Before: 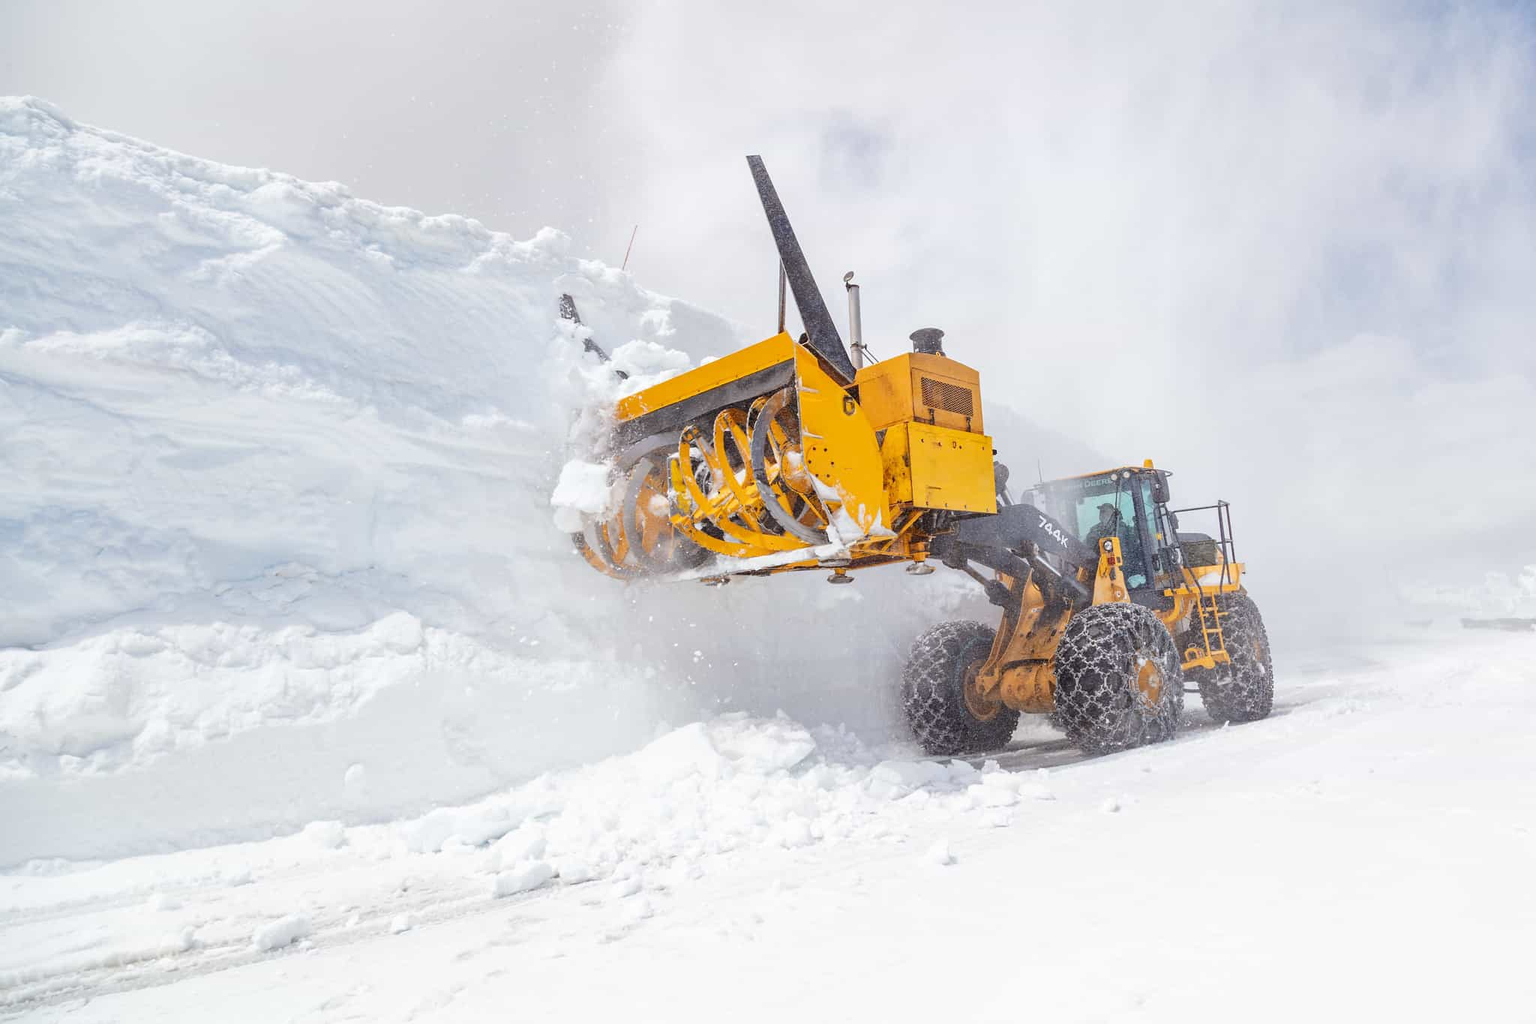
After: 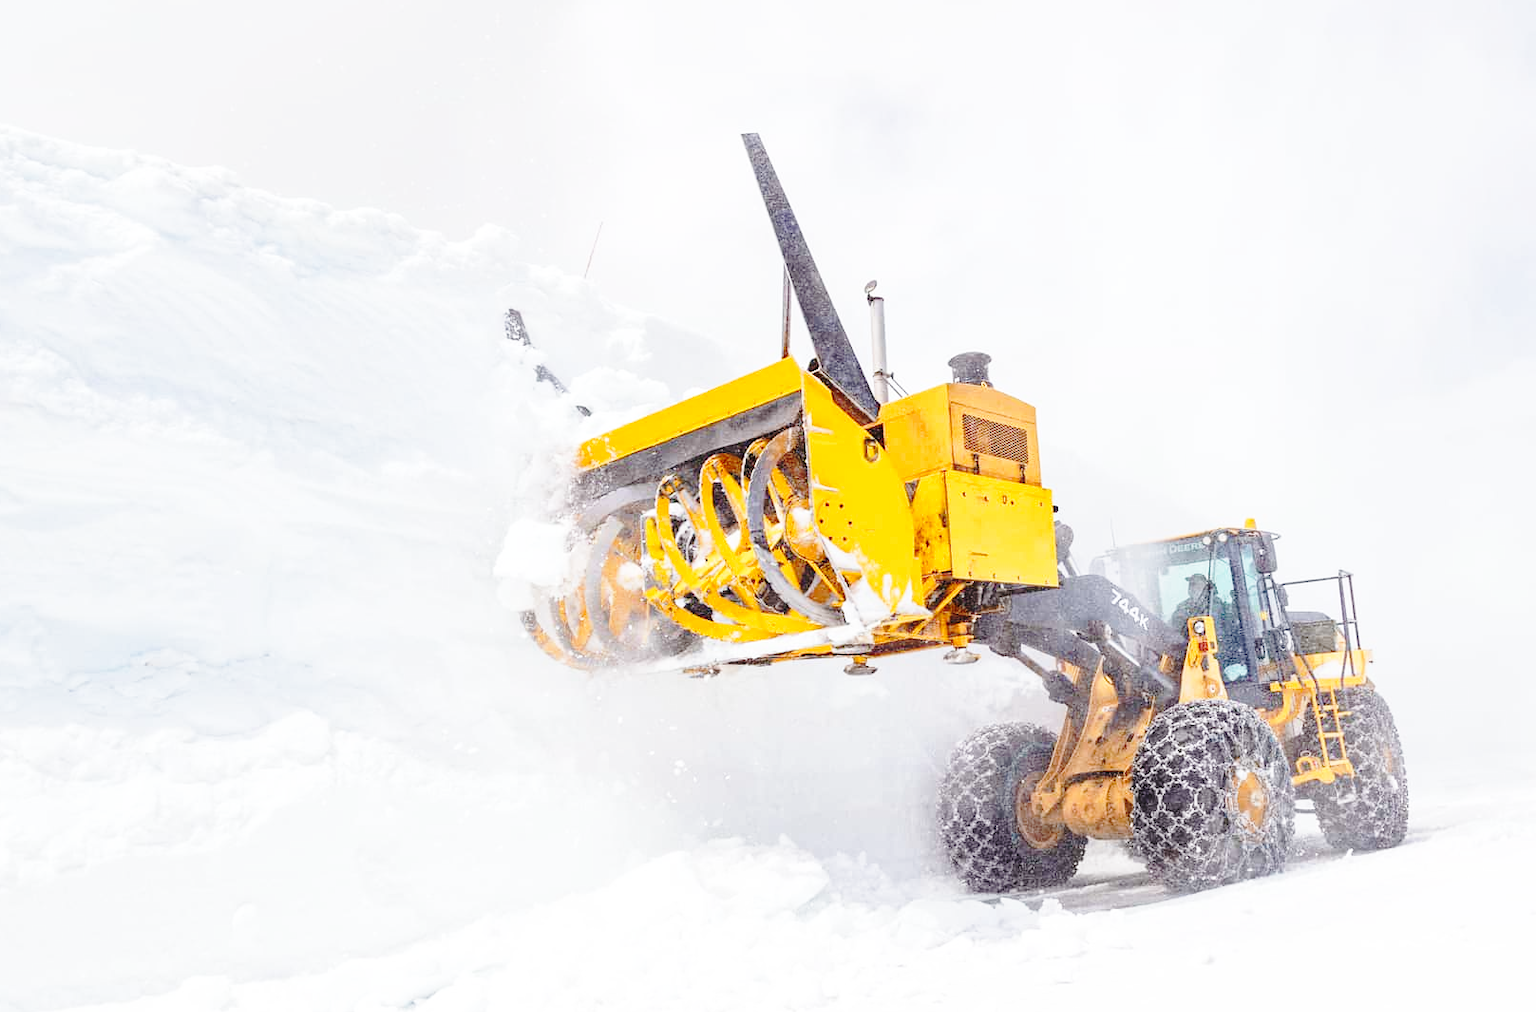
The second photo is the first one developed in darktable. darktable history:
base curve: curves: ch0 [(0, 0) (0.032, 0.037) (0.105, 0.228) (0.435, 0.76) (0.856, 0.983) (1, 1)], preserve colors none
crop and rotate: left 10.512%, top 4.979%, right 10.503%, bottom 16.868%
